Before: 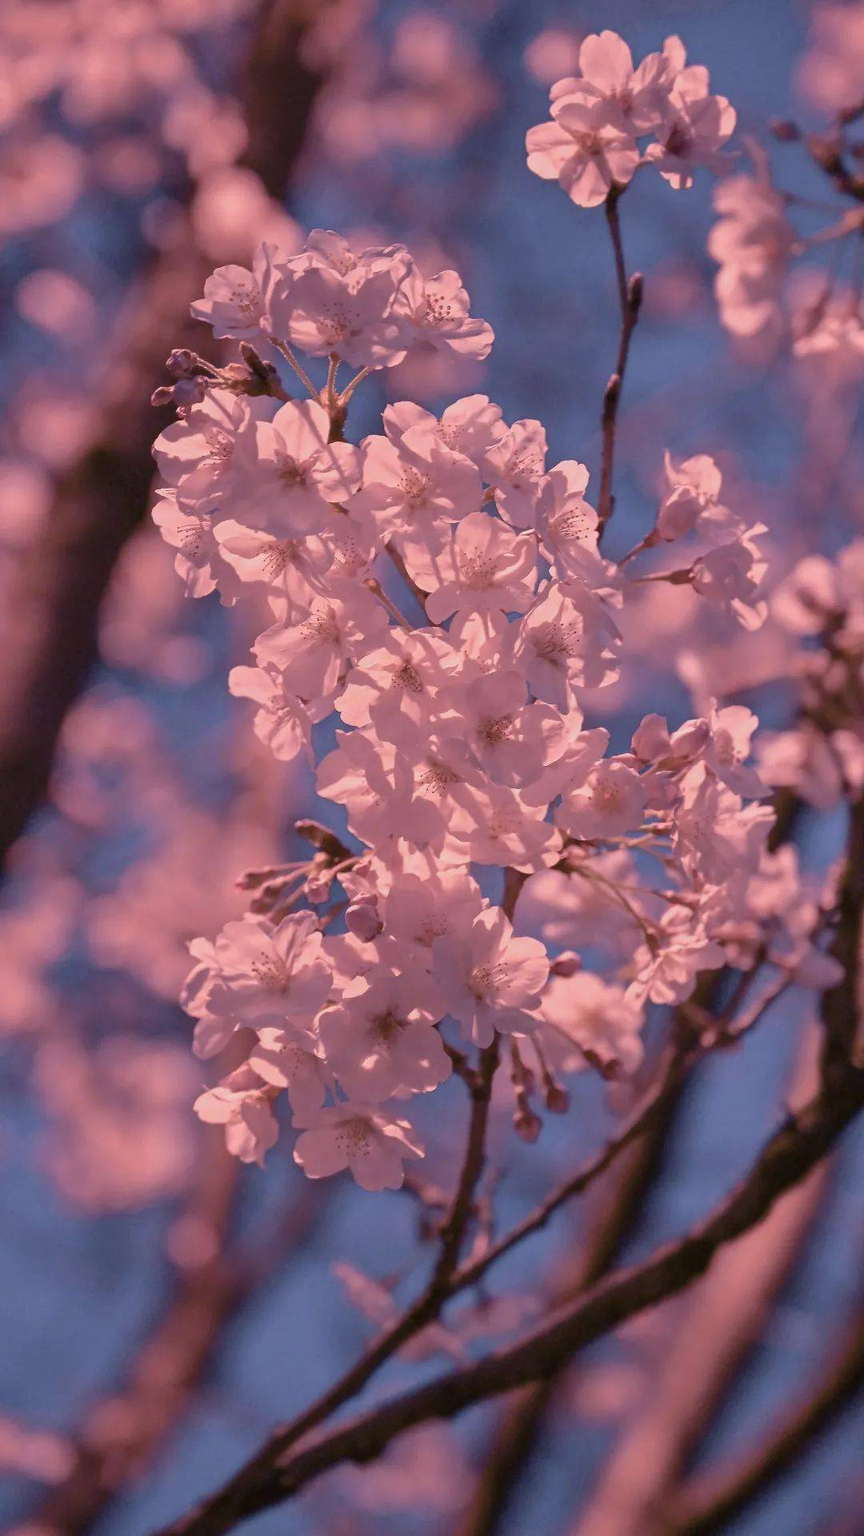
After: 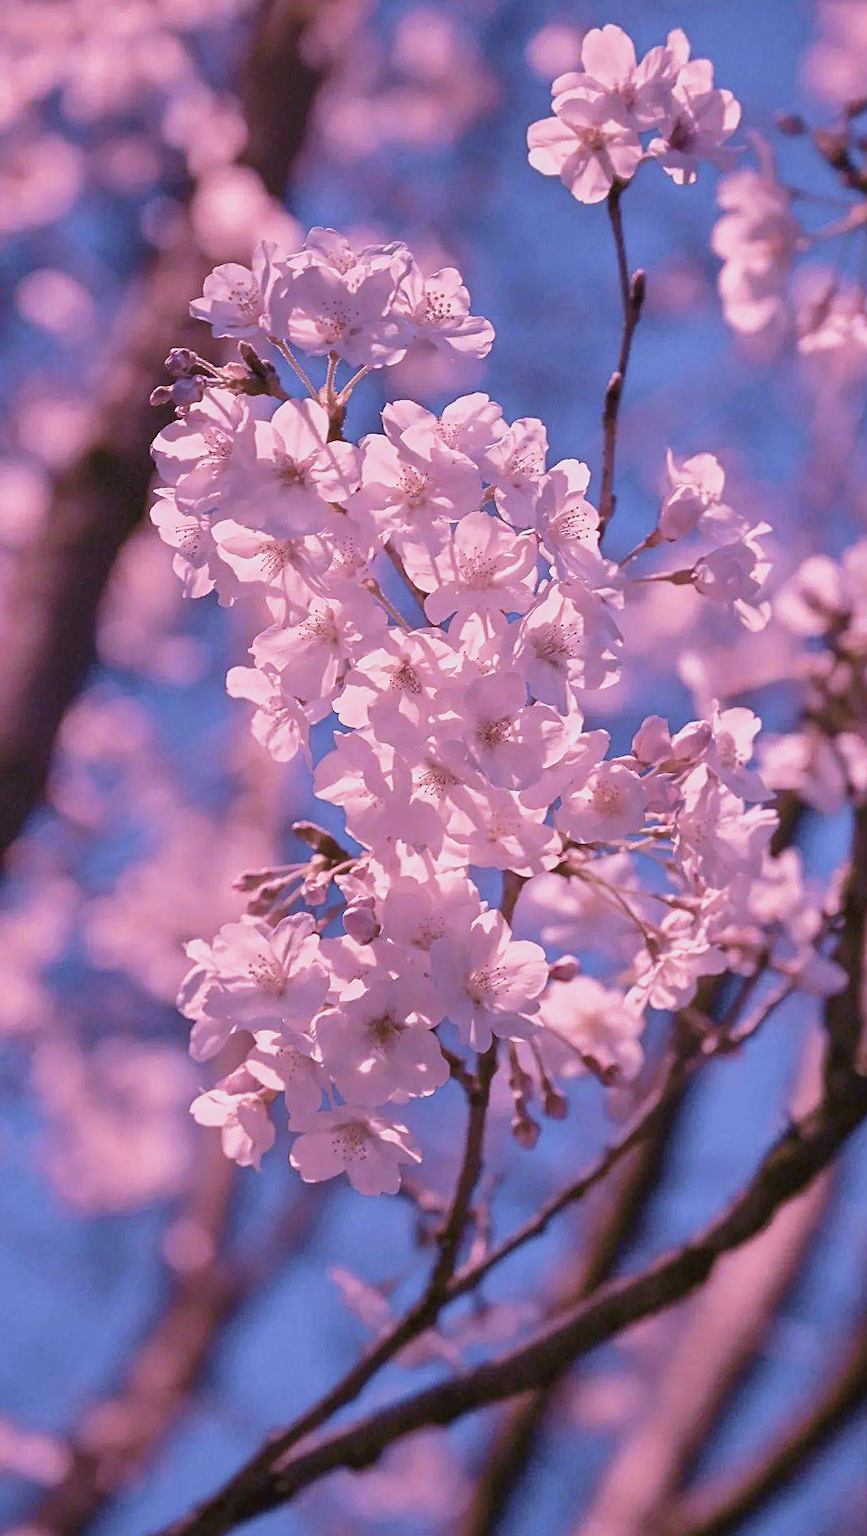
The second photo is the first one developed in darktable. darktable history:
white balance: red 0.948, green 1.02, blue 1.176
sharpen: on, module defaults
rotate and perspective: rotation 0.192°, lens shift (horizontal) -0.015, crop left 0.005, crop right 0.996, crop top 0.006, crop bottom 0.99
base curve: curves: ch0 [(0, 0) (0.088, 0.125) (0.176, 0.251) (0.354, 0.501) (0.613, 0.749) (1, 0.877)], preserve colors none
